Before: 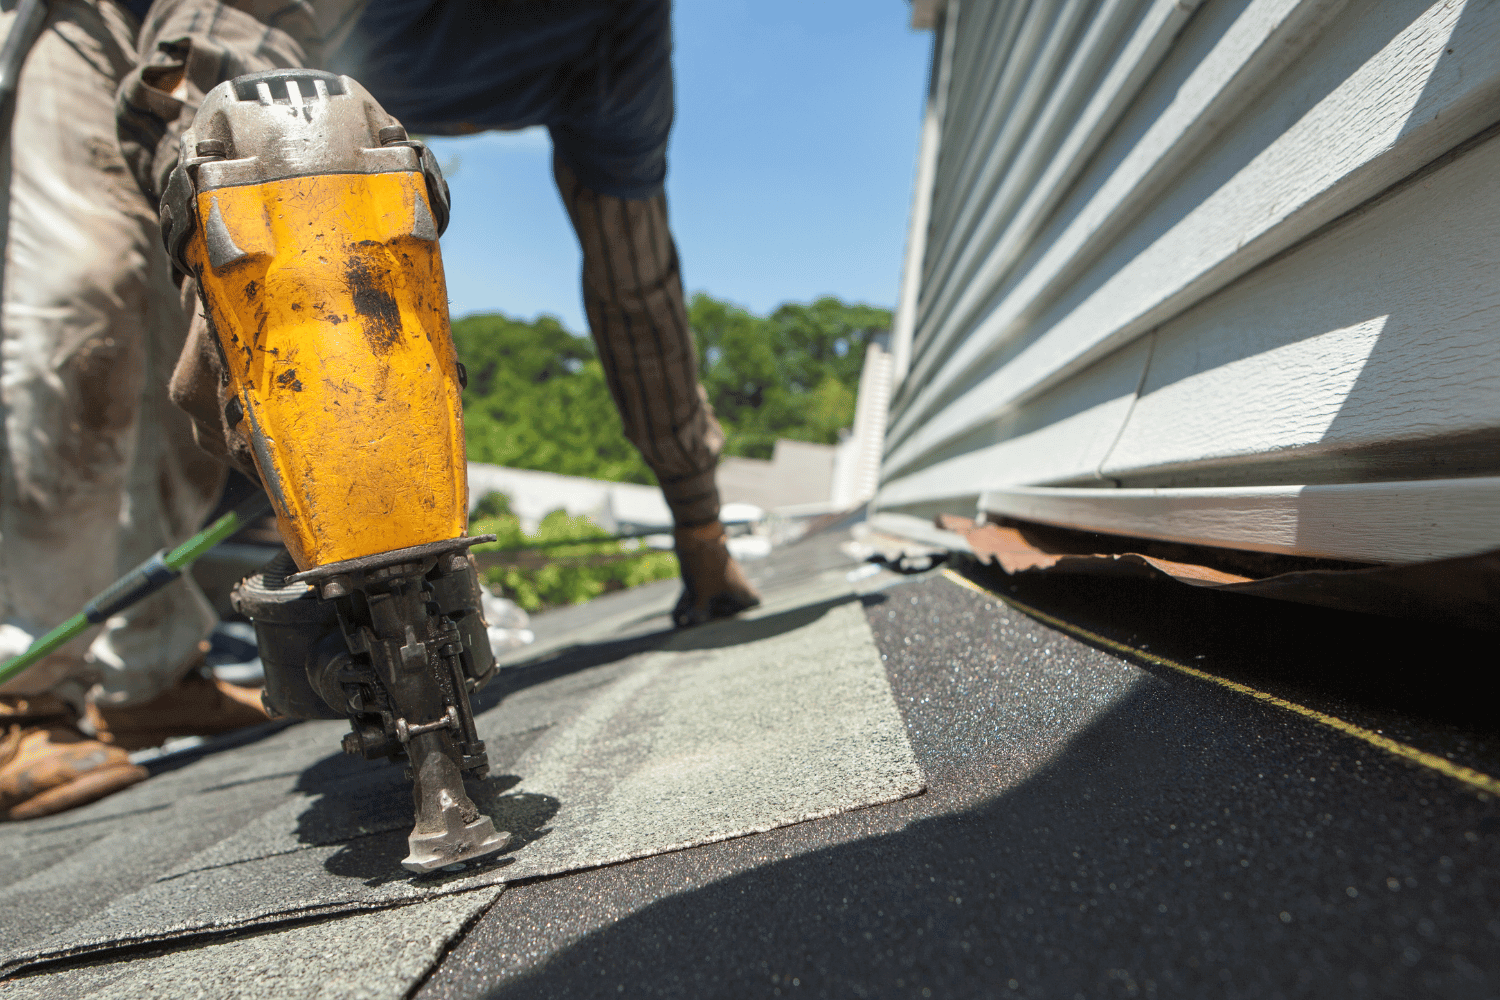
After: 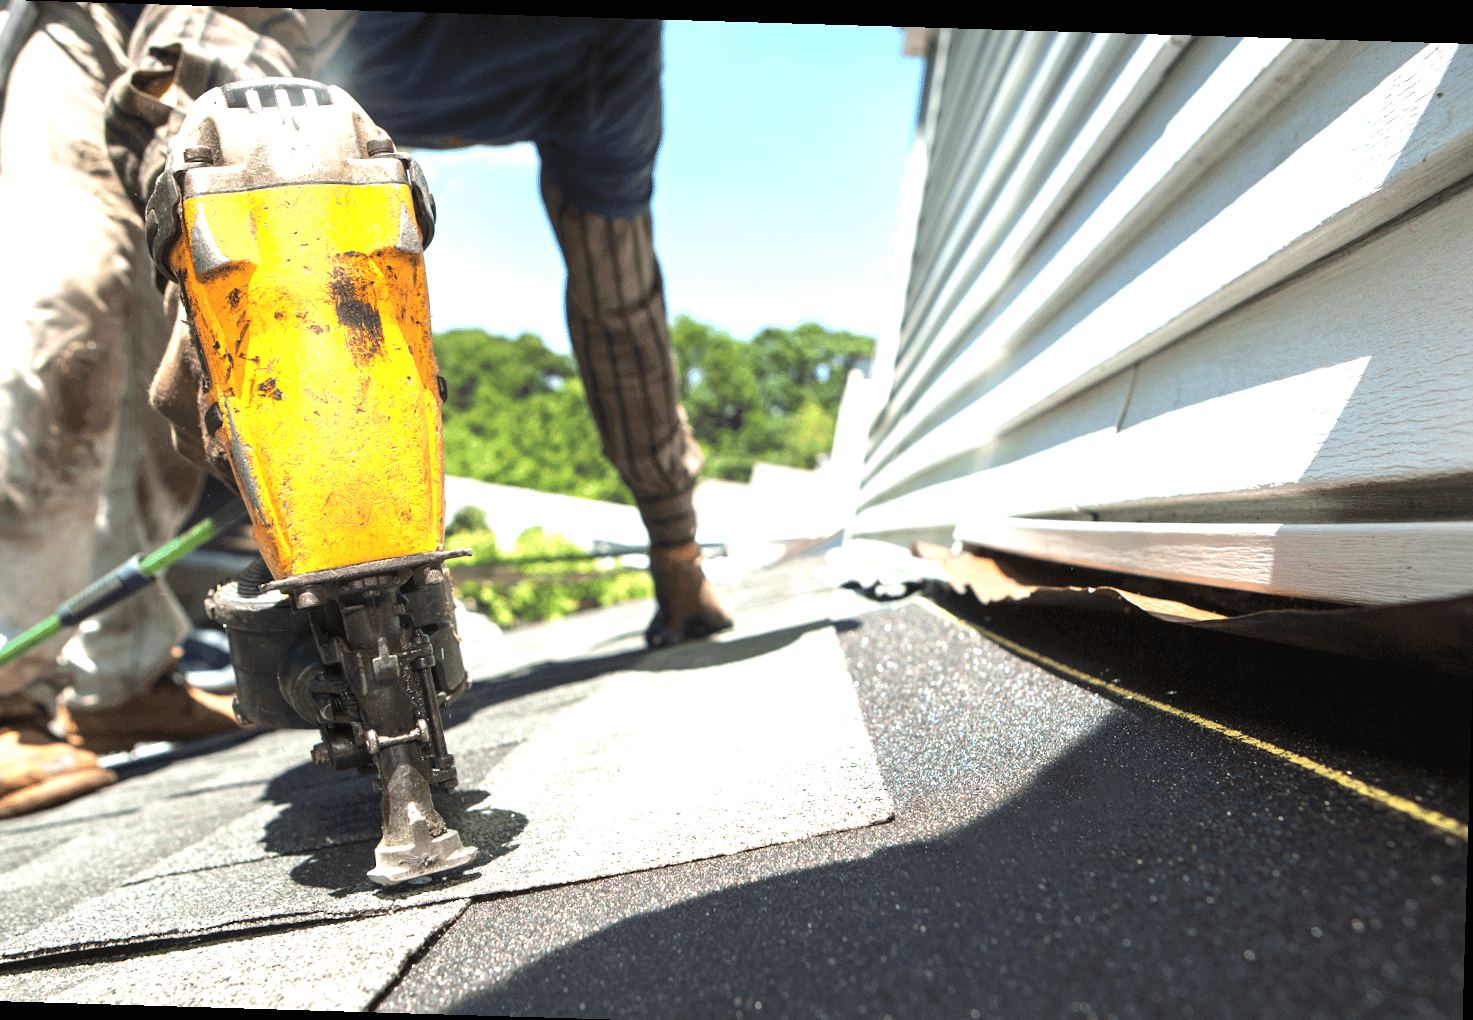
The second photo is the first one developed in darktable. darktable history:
exposure: exposure 1 EV, compensate highlight preservation false
crop and rotate: left 2.536%, right 1.107%, bottom 2.246%
tone equalizer: -8 EV -0.417 EV, -7 EV -0.389 EV, -6 EV -0.333 EV, -5 EV -0.222 EV, -3 EV 0.222 EV, -2 EV 0.333 EV, -1 EV 0.389 EV, +0 EV 0.417 EV, edges refinement/feathering 500, mask exposure compensation -1.57 EV, preserve details no
rotate and perspective: rotation 1.72°, automatic cropping off
